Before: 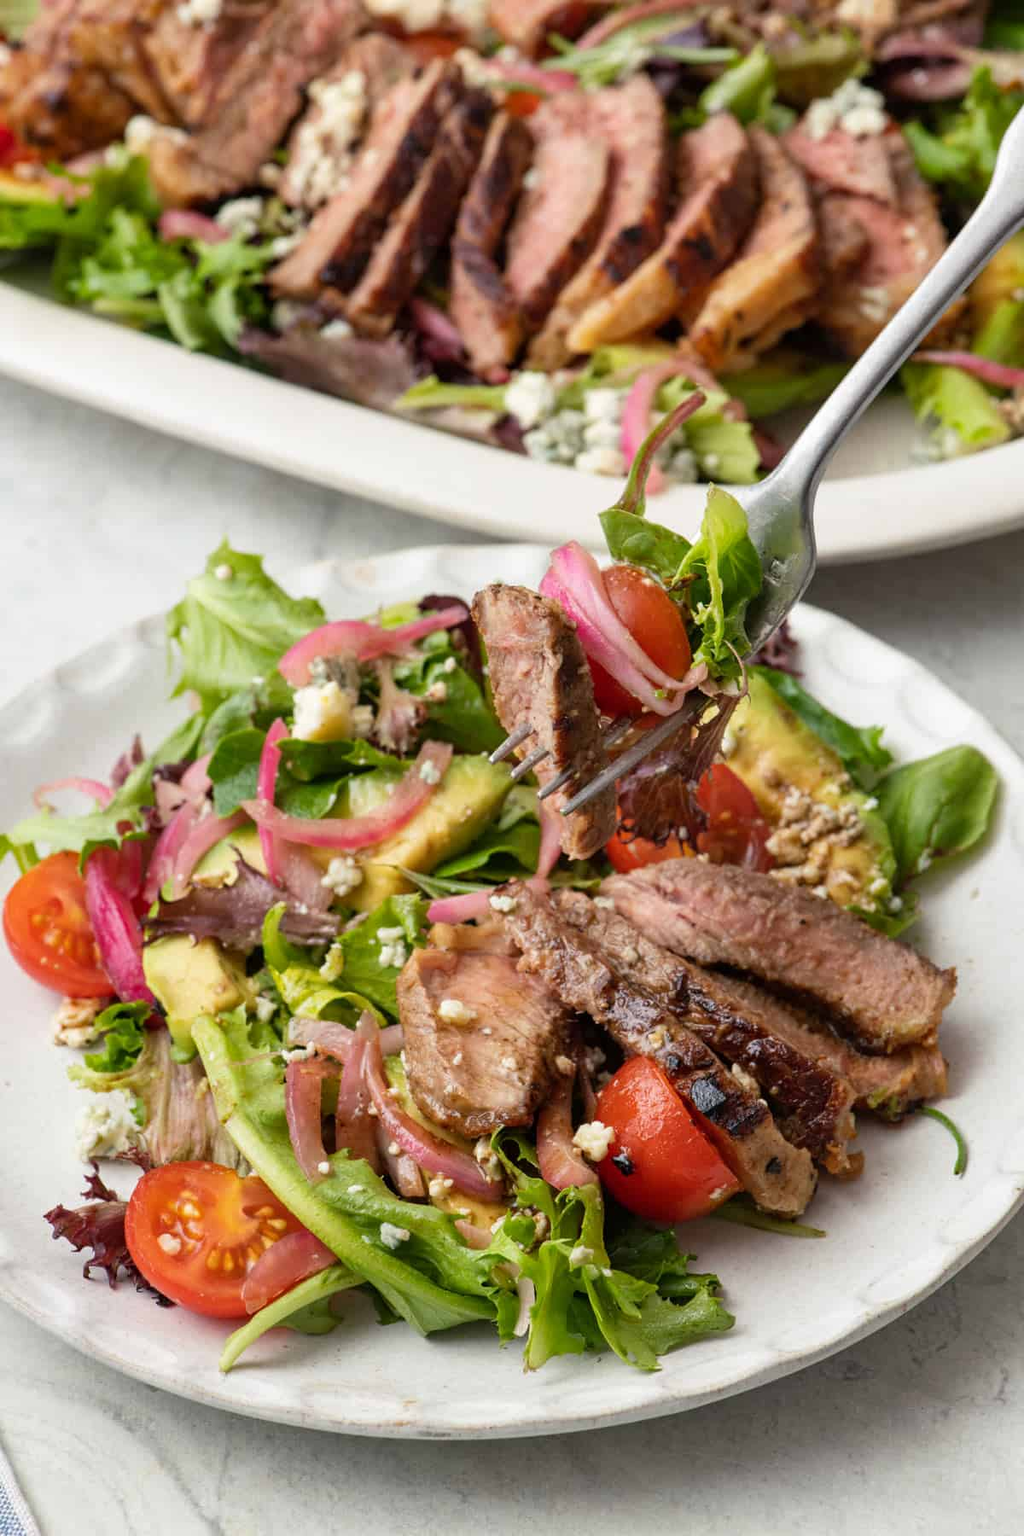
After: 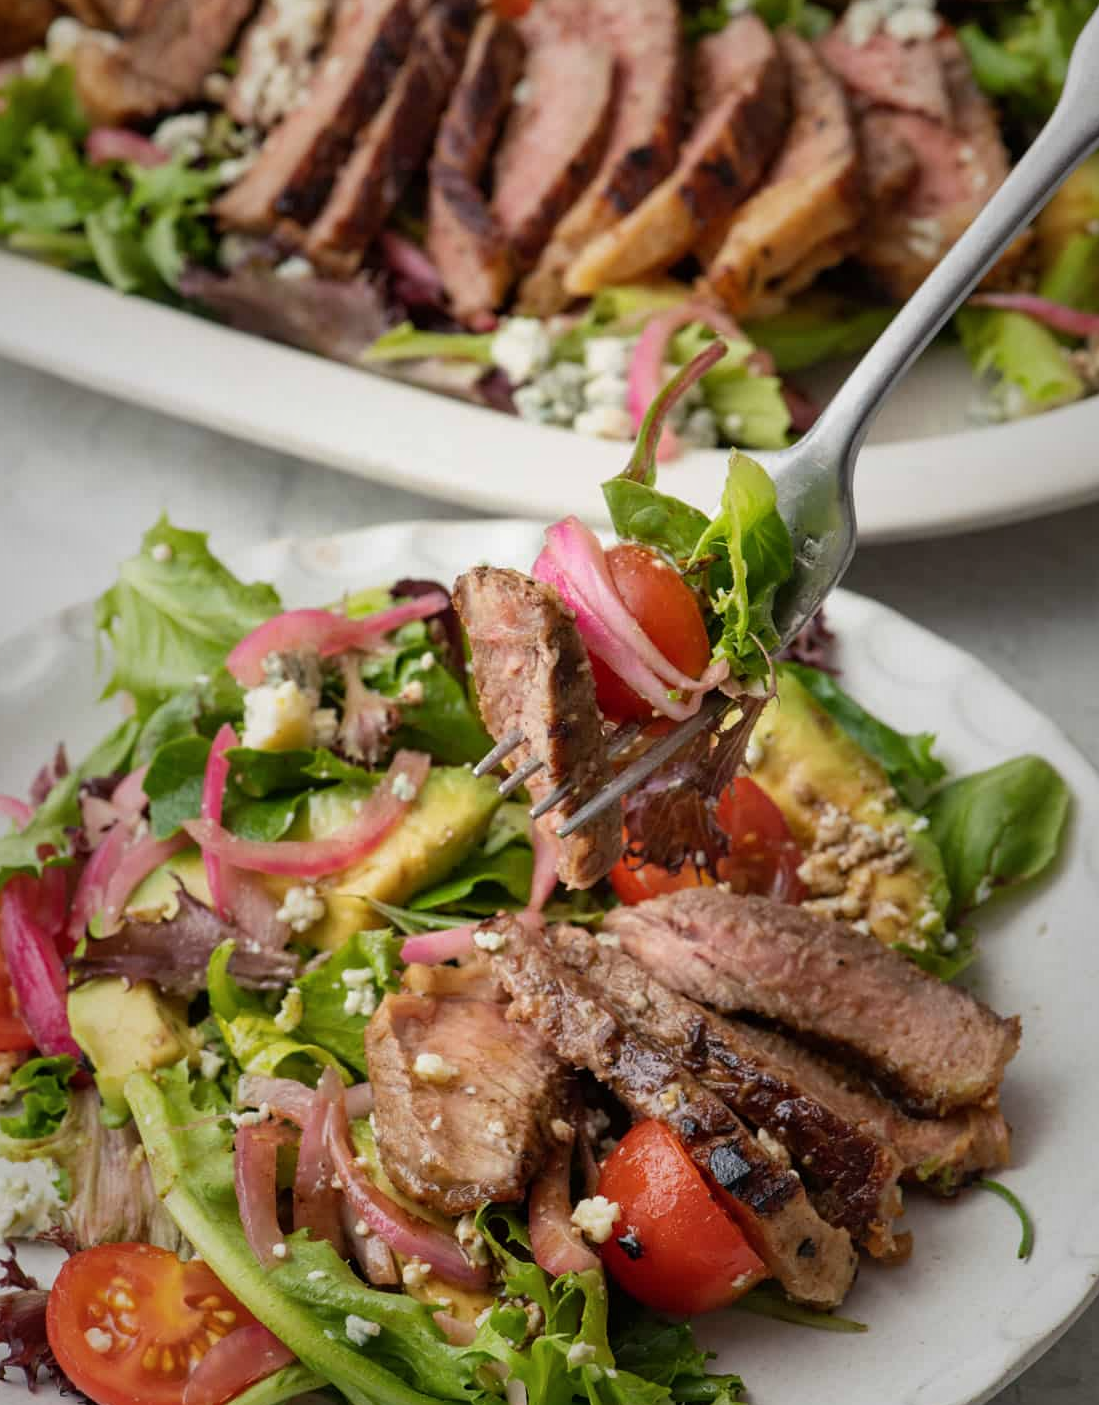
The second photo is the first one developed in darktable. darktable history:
vignetting: fall-off start 17.93%, fall-off radius 137.66%, saturation -0.035, width/height ratio 0.622, shape 0.579
crop: left 8.395%, top 6.575%, bottom 15.336%
